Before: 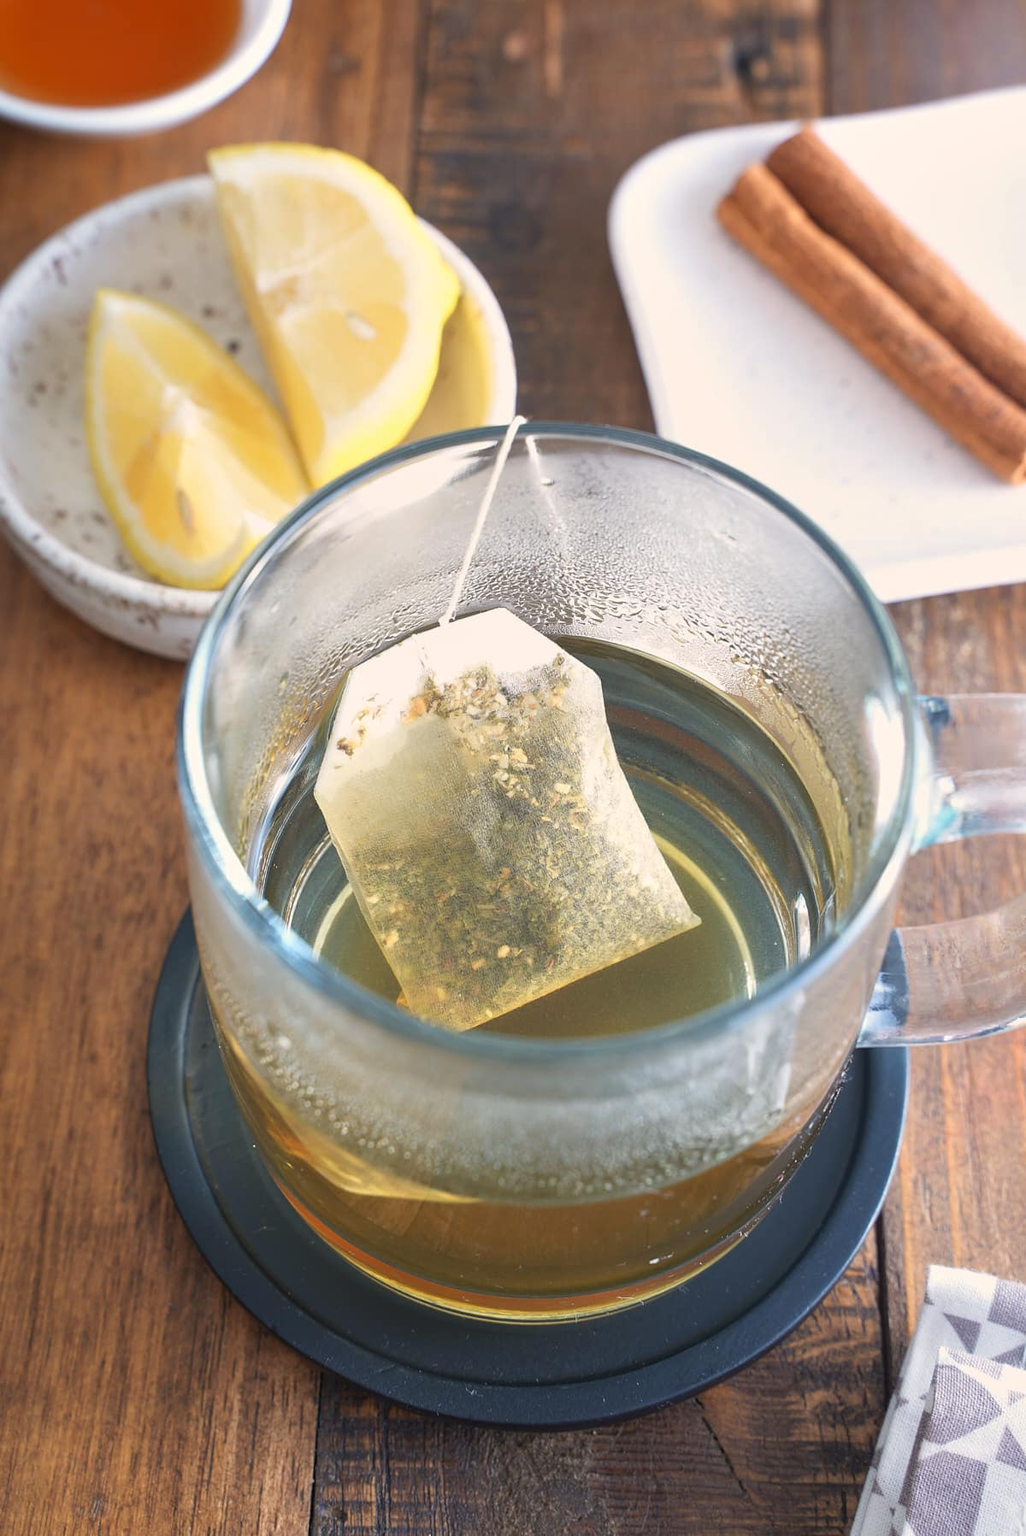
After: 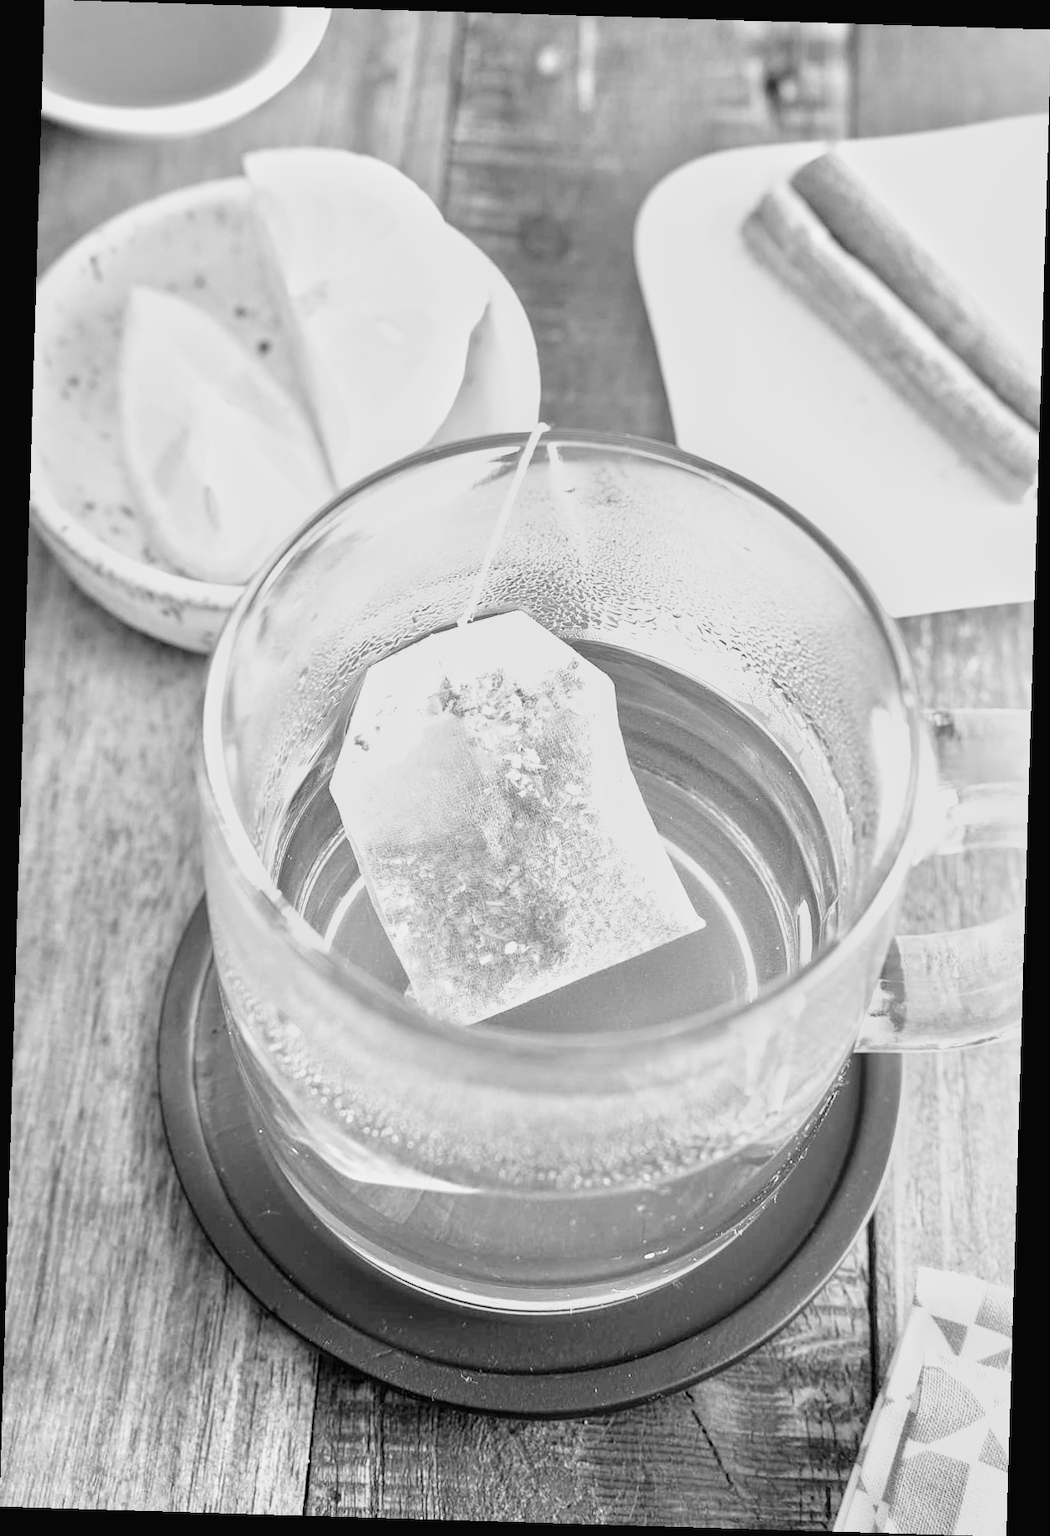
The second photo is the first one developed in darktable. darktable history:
local contrast: highlights 100%, shadows 100%, detail 120%, midtone range 0.2
filmic rgb: middle gray luminance 8.8%, black relative exposure -6.3 EV, white relative exposure 2.7 EV, threshold 6 EV, target black luminance 0%, hardness 4.74, latitude 73.47%, contrast 1.332, shadows ↔ highlights balance 10.13%, add noise in highlights 0, preserve chrominance no, color science v3 (2019), use custom middle-gray values true, iterations of high-quality reconstruction 0, contrast in highlights soft, enable highlight reconstruction true
contrast brightness saturation: contrast -0.05, saturation -0.41
rotate and perspective: rotation 1.72°, automatic cropping off
white balance: red 0.974, blue 1.044
monochrome: a 26.22, b 42.67, size 0.8
tone equalizer: -7 EV 0.15 EV, -6 EV 0.6 EV, -5 EV 1.15 EV, -4 EV 1.33 EV, -3 EV 1.15 EV, -2 EV 0.6 EV, -1 EV 0.15 EV, mask exposure compensation -0.5 EV
exposure: exposure -0.582 EV, compensate highlight preservation false
